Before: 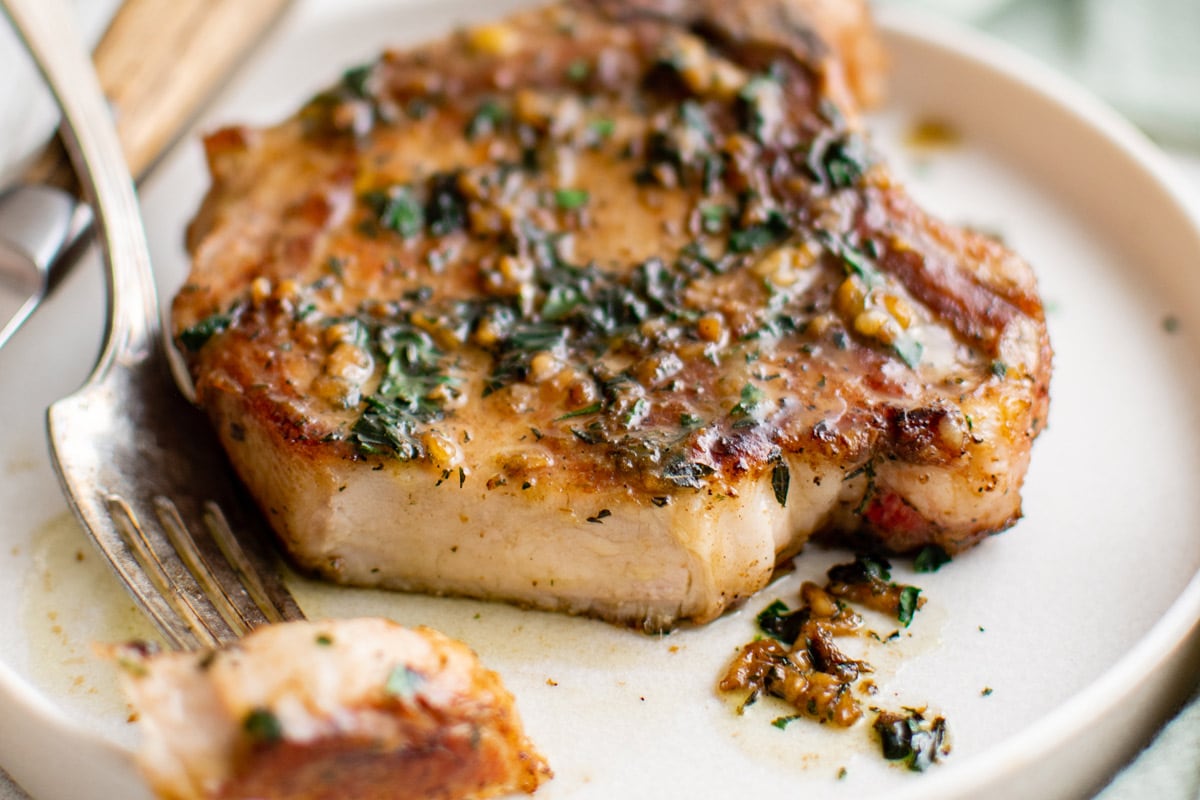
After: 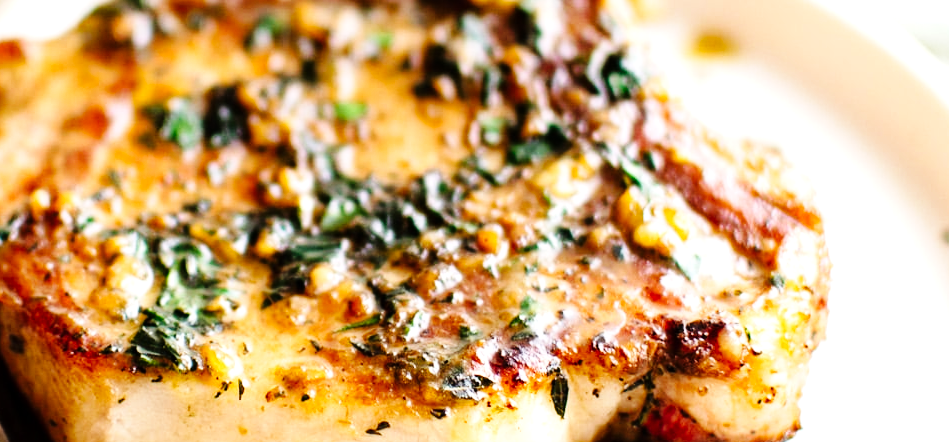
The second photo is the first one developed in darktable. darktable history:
base curve: curves: ch0 [(0, 0) (0.032, 0.025) (0.121, 0.166) (0.206, 0.329) (0.605, 0.79) (1, 1)], preserve colors none
tone equalizer: -8 EV -0.74 EV, -7 EV -0.727 EV, -6 EV -0.617 EV, -5 EV -0.378 EV, -3 EV 0.374 EV, -2 EV 0.6 EV, -1 EV 0.698 EV, +0 EV 0.775 EV
crop: left 18.419%, top 11.111%, right 2.486%, bottom 33.544%
